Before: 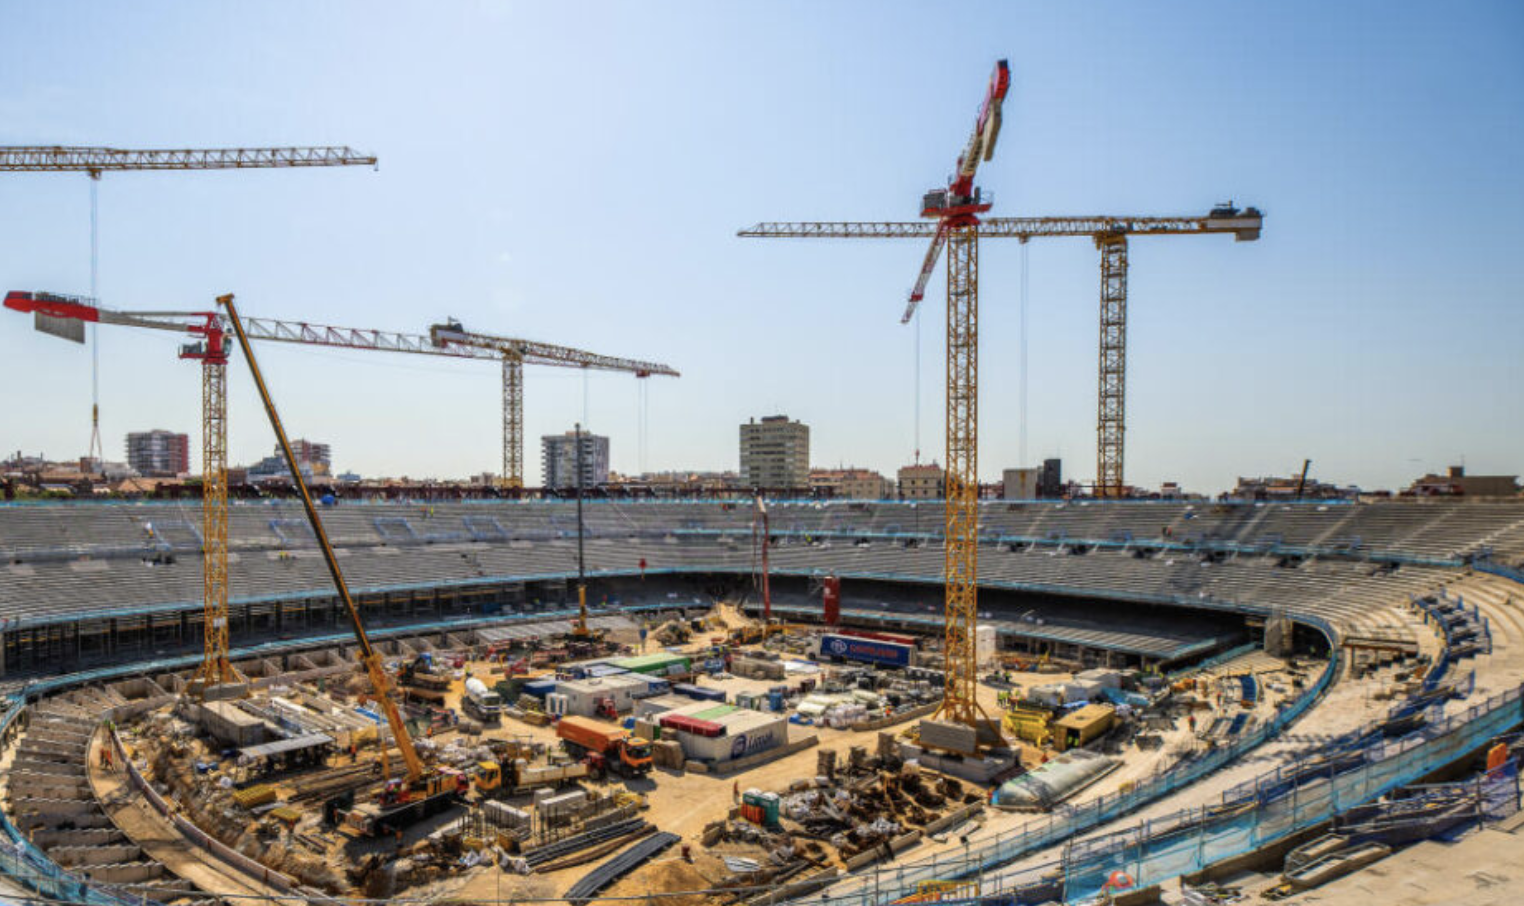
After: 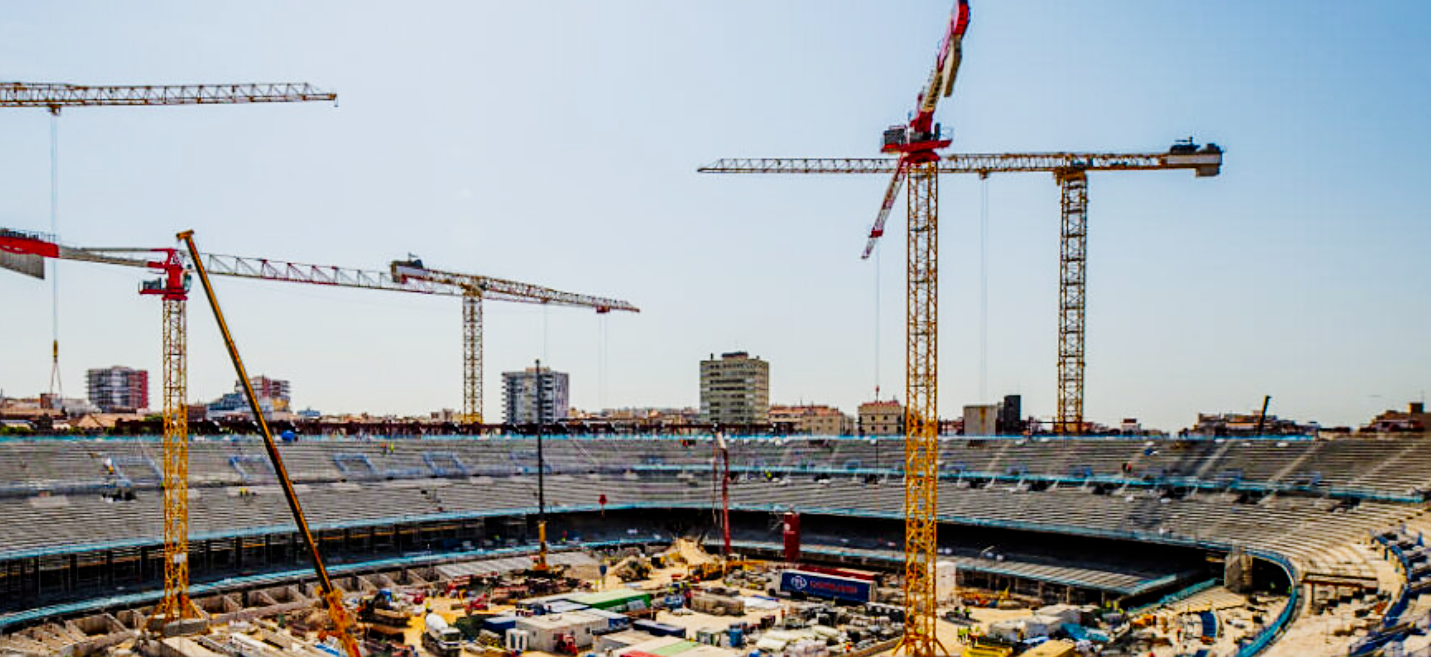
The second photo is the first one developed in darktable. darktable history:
sharpen: on, module defaults
crop: left 2.671%, top 7.075%, right 3.392%, bottom 20.326%
haze removal: compatibility mode true, adaptive false
tone curve: curves: ch0 [(0, 0) (0.049, 0.01) (0.154, 0.081) (0.491, 0.56) (0.739, 0.794) (0.992, 0.937)]; ch1 [(0, 0) (0.172, 0.123) (0.317, 0.272) (0.401, 0.422) (0.499, 0.497) (0.531, 0.54) (0.615, 0.603) (0.741, 0.783) (1, 1)]; ch2 [(0, 0) (0.411, 0.424) (0.462, 0.464) (0.502, 0.489) (0.544, 0.551) (0.686, 0.638) (1, 1)], preserve colors none
